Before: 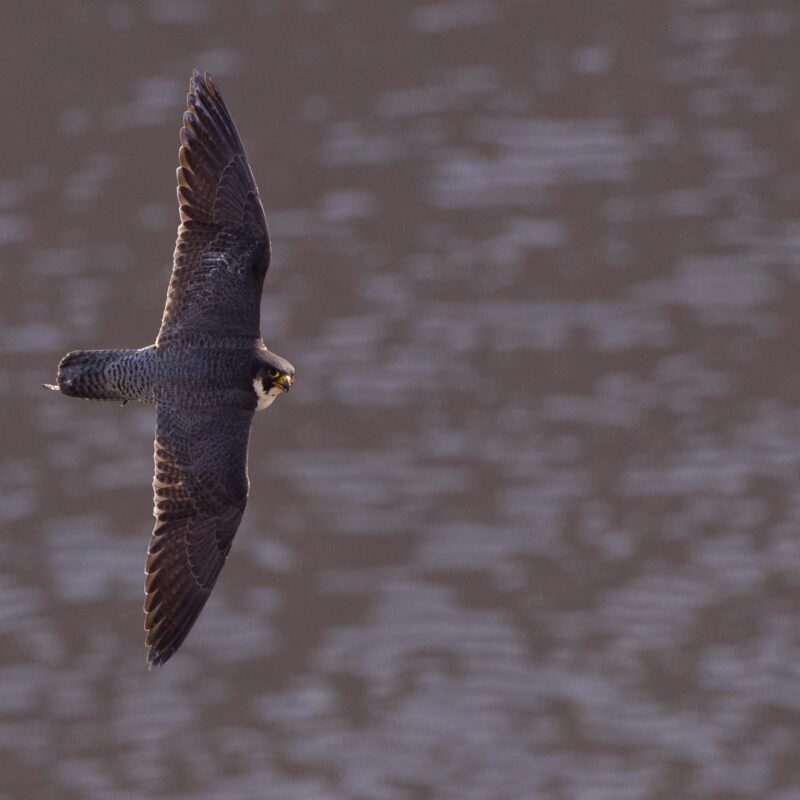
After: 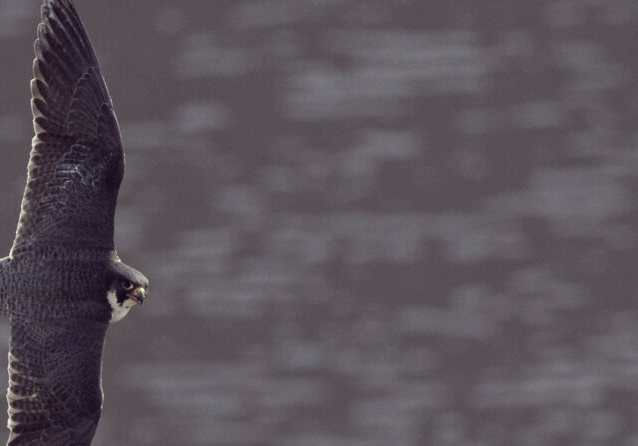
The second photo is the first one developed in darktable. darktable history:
color correction: highlights a* -20.94, highlights b* 20.42, shadows a* 19.61, shadows b* -20.51, saturation 0.396
crop: left 18.306%, top 11.108%, right 1.928%, bottom 33.139%
